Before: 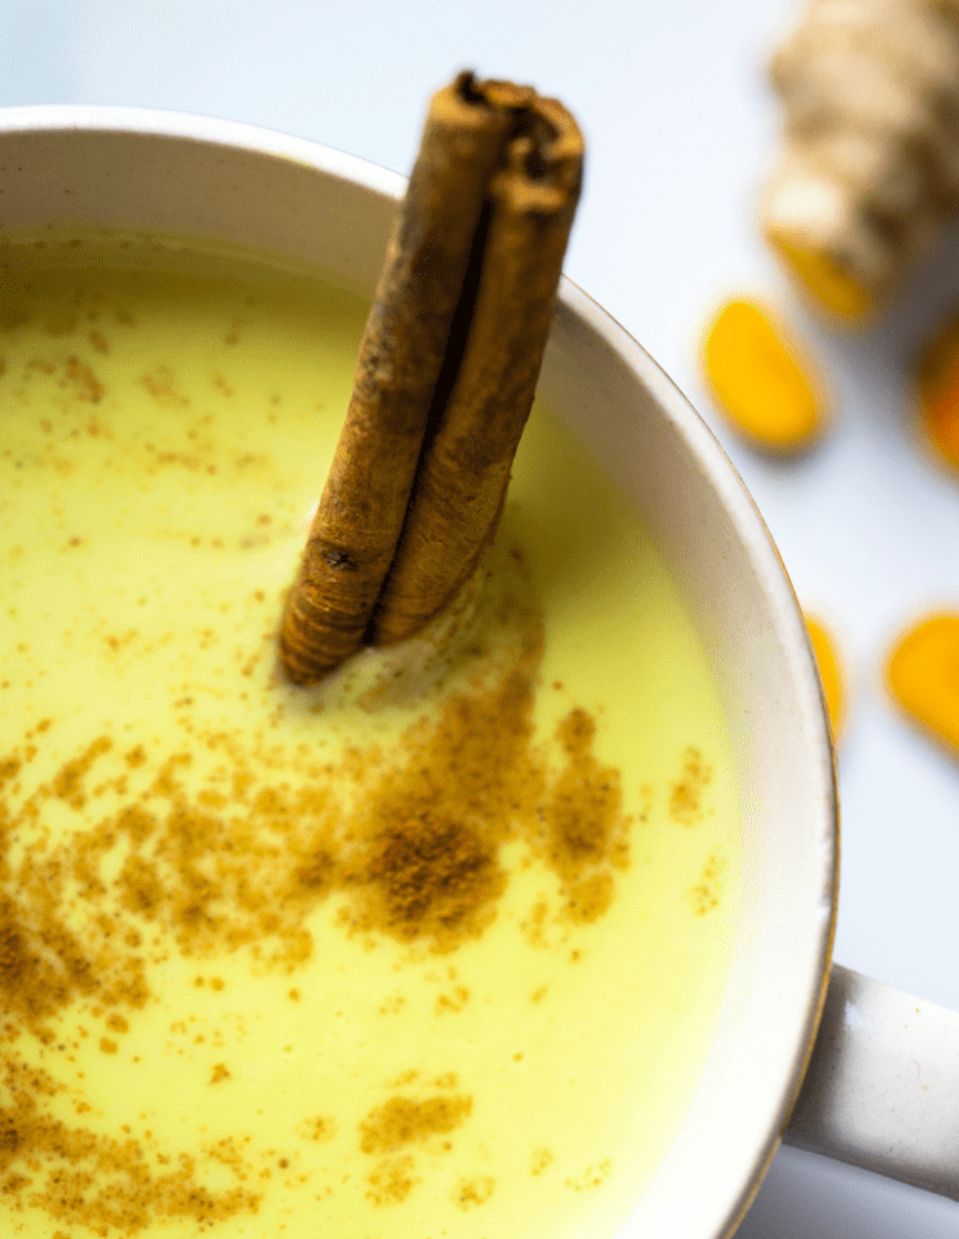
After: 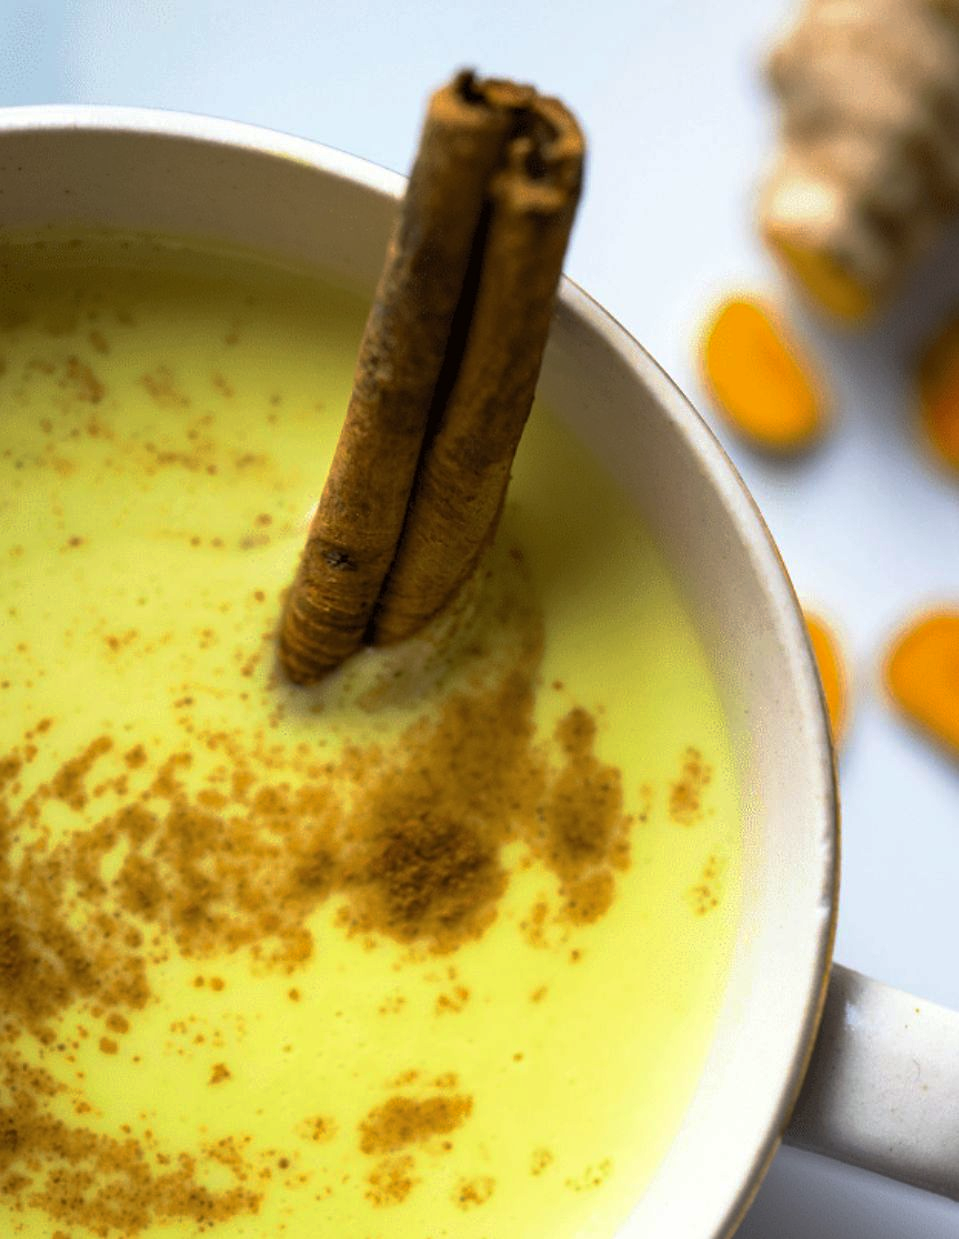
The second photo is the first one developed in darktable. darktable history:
base curve: curves: ch0 [(0, 0) (0.595, 0.418) (1, 1)], preserve colors none
sharpen: amount 0.2
exposure: compensate highlight preservation false
